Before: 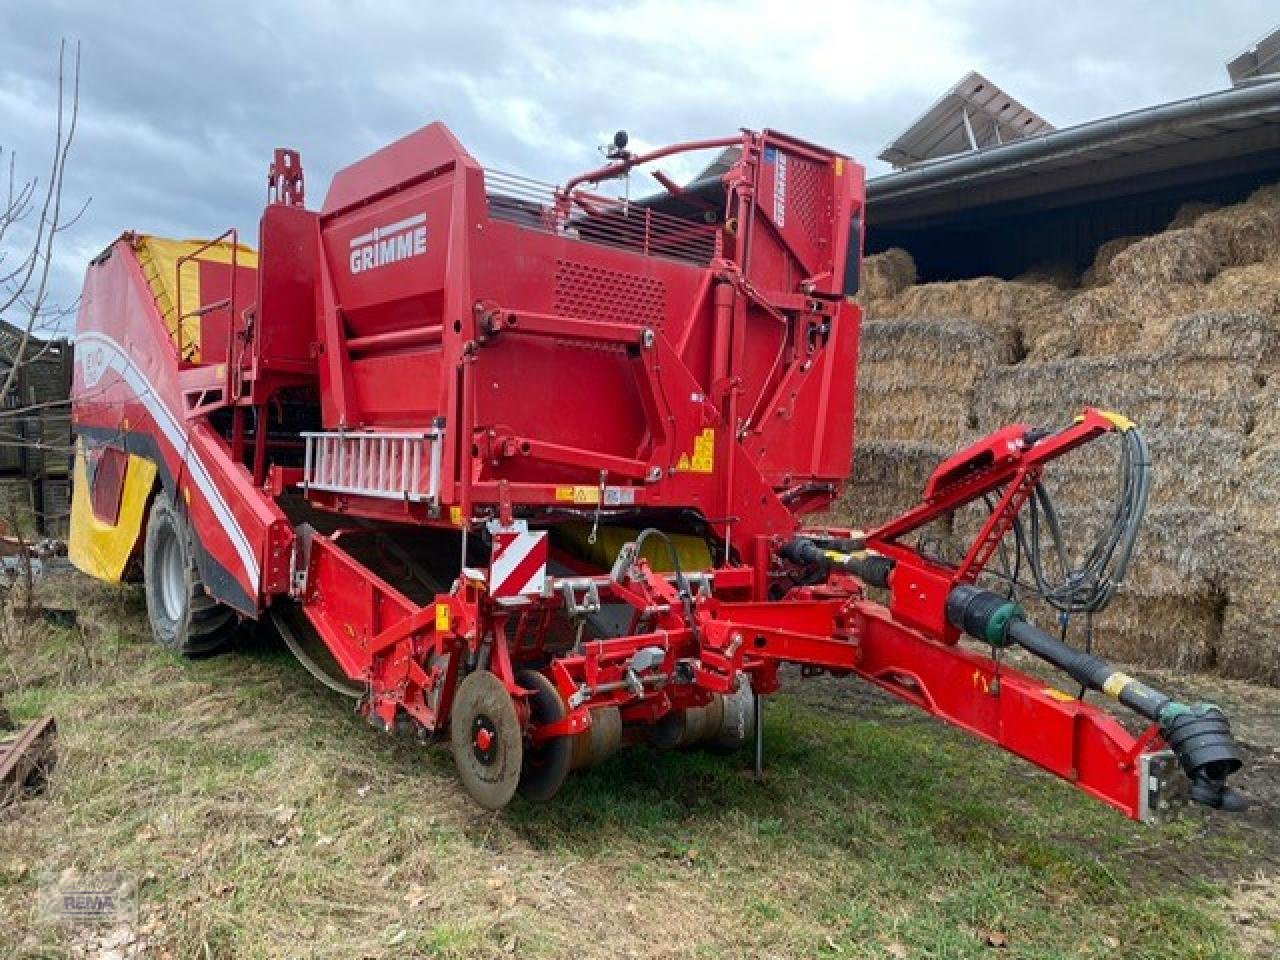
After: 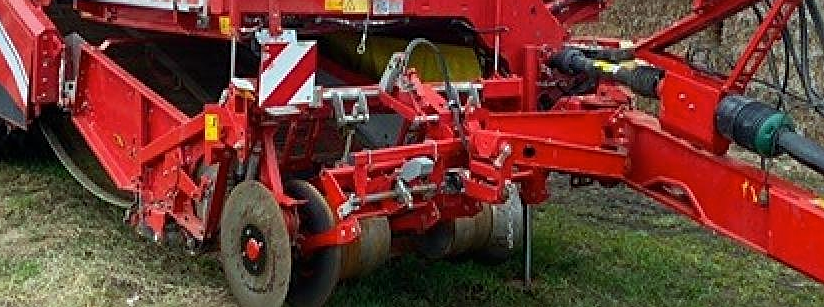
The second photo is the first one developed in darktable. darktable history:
color correction: highlights a* -6.69, highlights b* 0.49
crop: left 18.091%, top 51.13%, right 17.525%, bottom 16.85%
sharpen: on, module defaults
